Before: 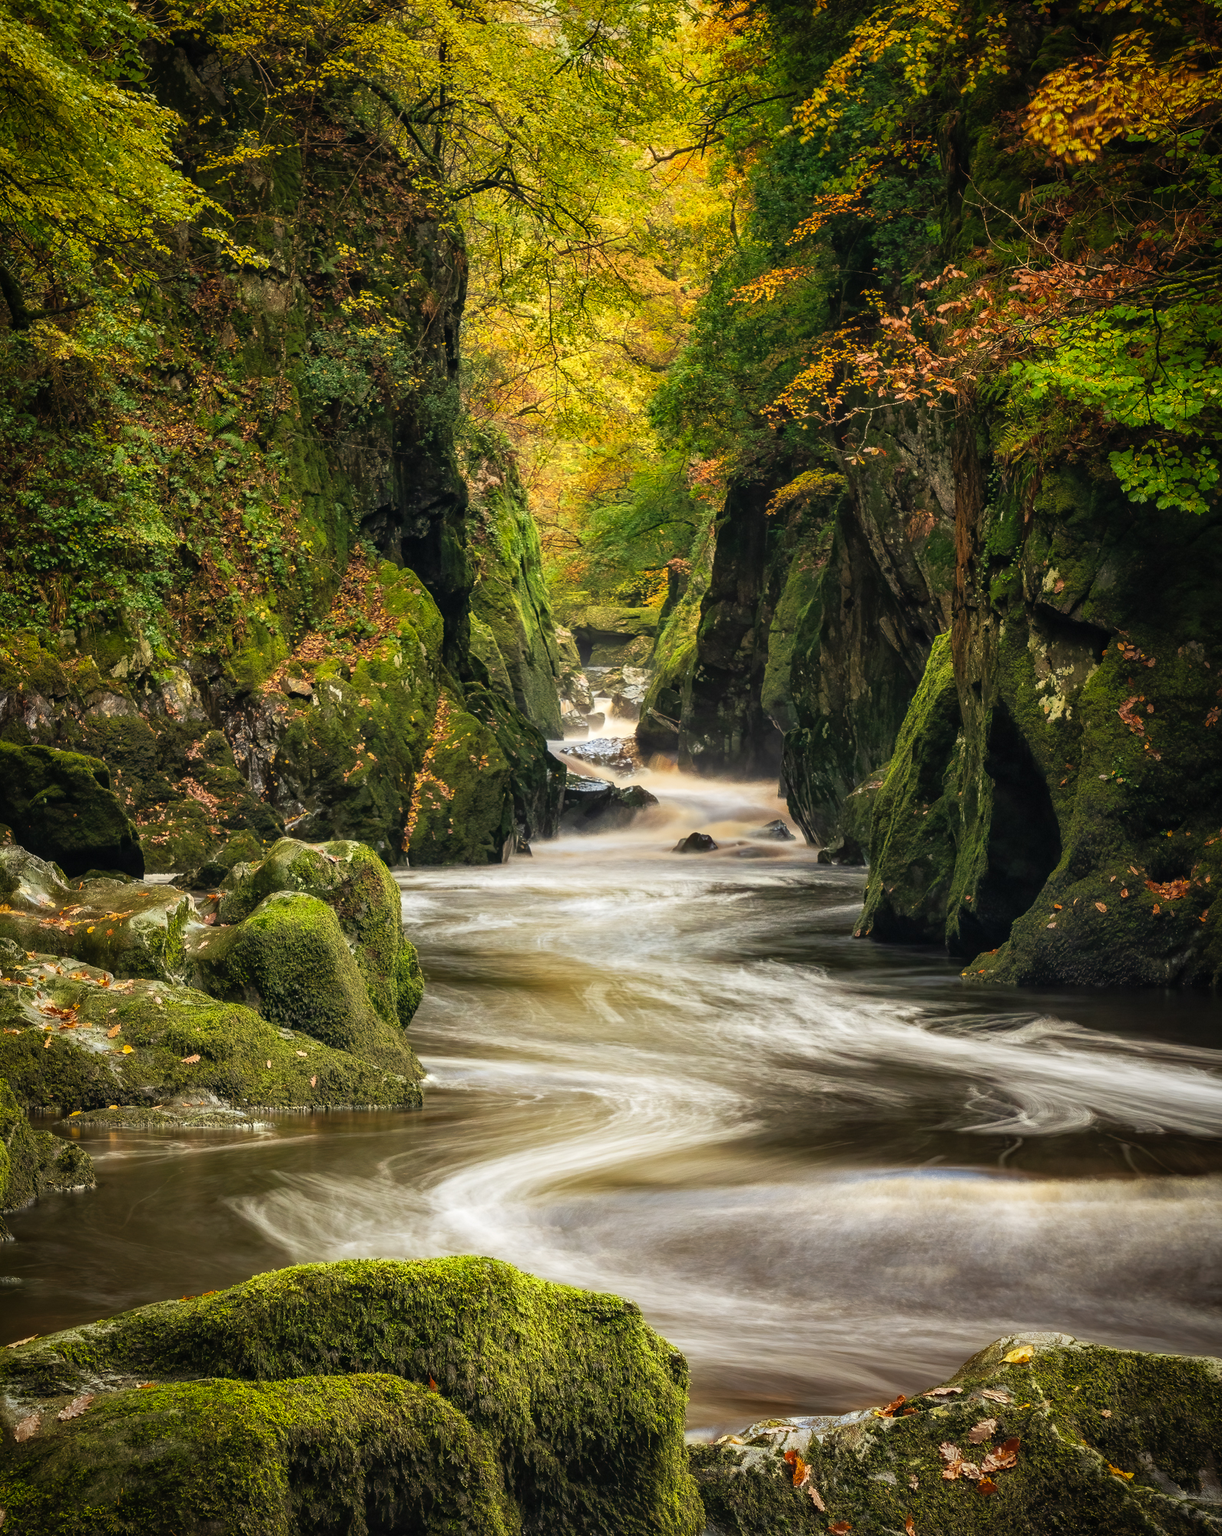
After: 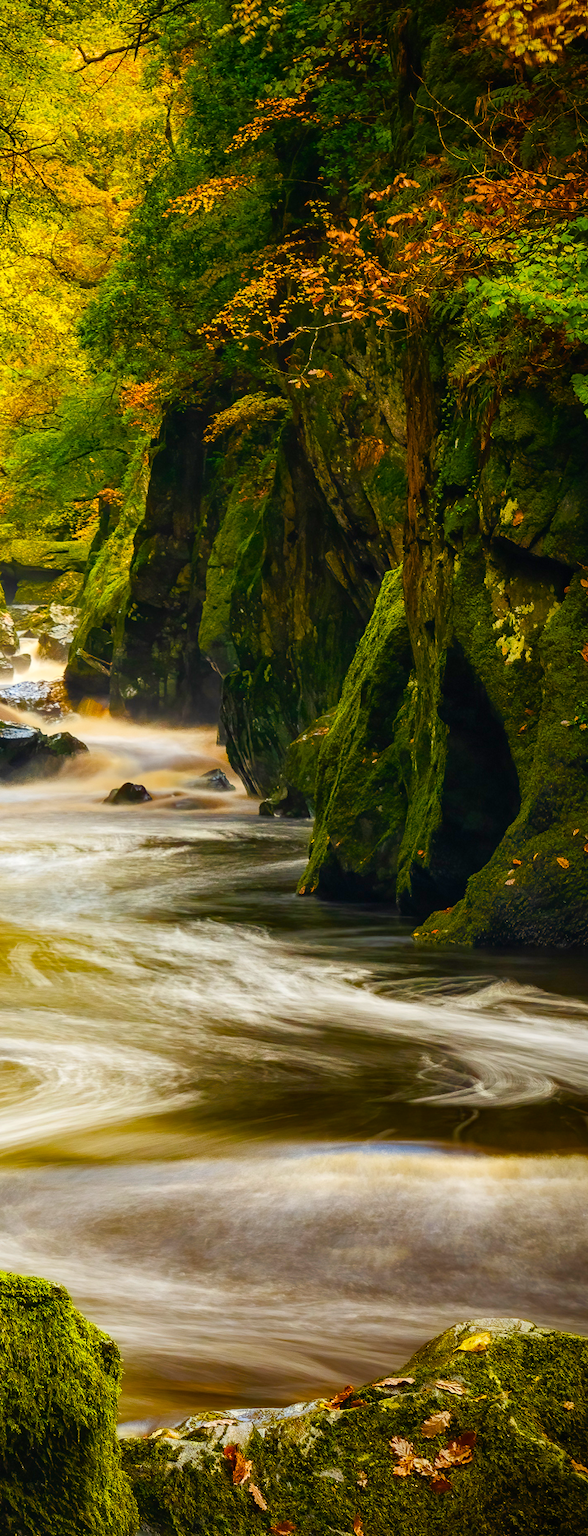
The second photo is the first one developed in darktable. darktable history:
color balance rgb: shadows lift › luminance -20.346%, linear chroma grading › global chroma 15.472%, perceptual saturation grading › global saturation 24.183%, perceptual saturation grading › highlights -24.498%, perceptual saturation grading › mid-tones 24.379%, perceptual saturation grading › shadows 40.049%, global vibrance 39.183%
crop: left 47.196%, top 6.746%, right 7.882%
color calibration: illuminant same as pipeline (D50), adaptation XYZ, x 0.345, y 0.357, temperature 5013.45 K
